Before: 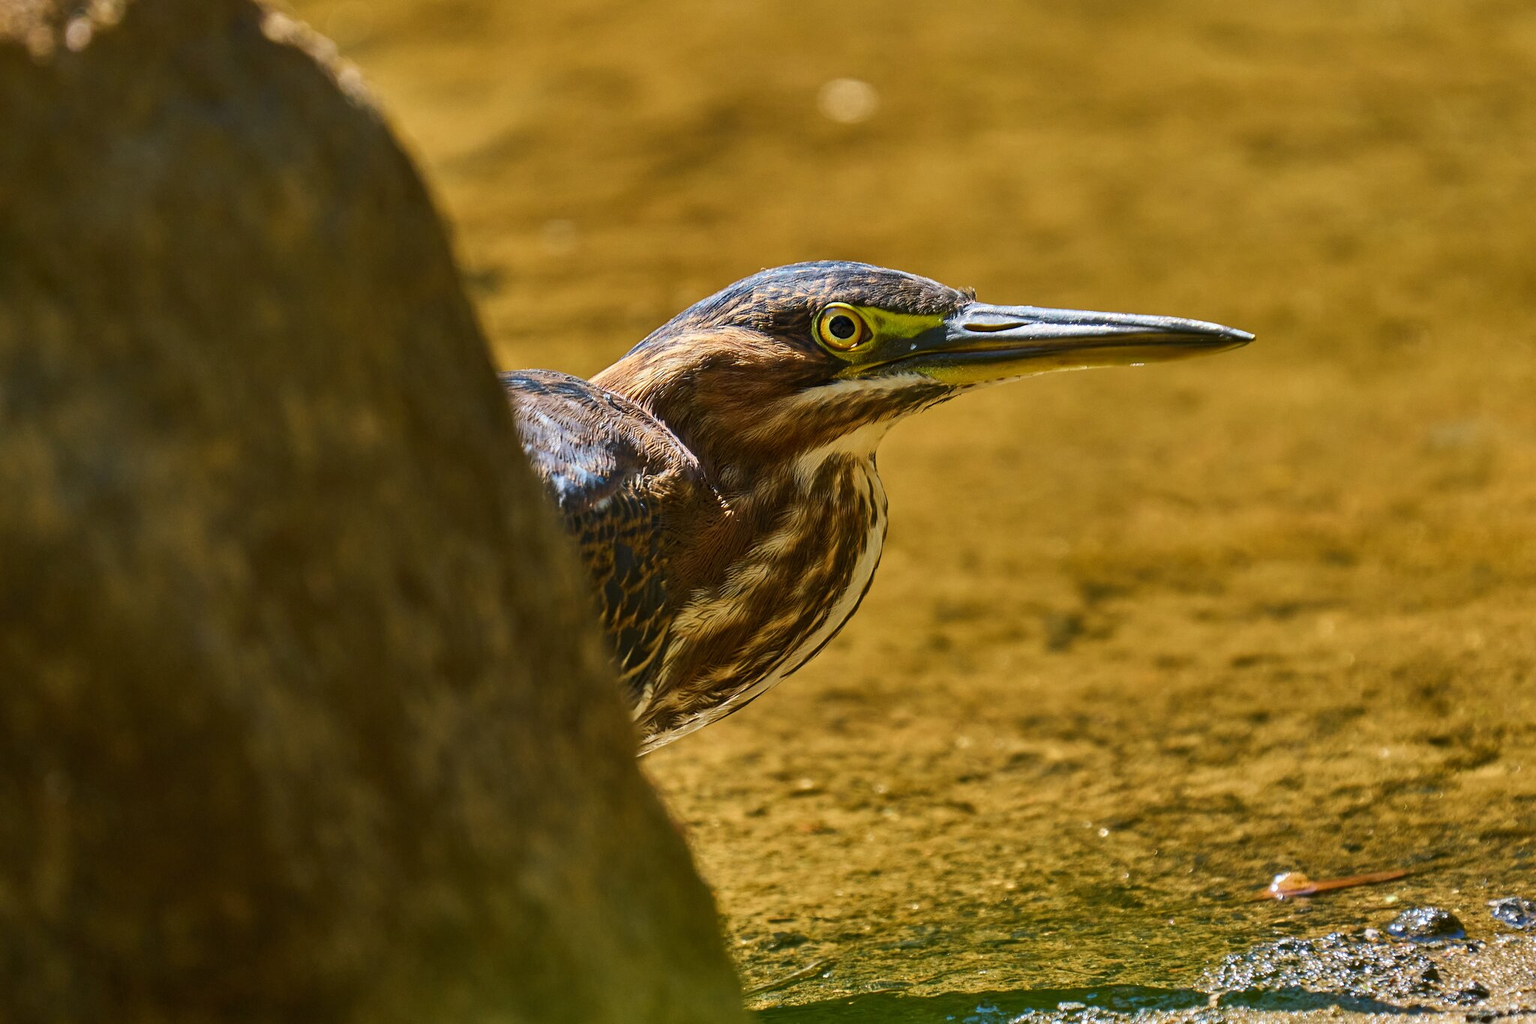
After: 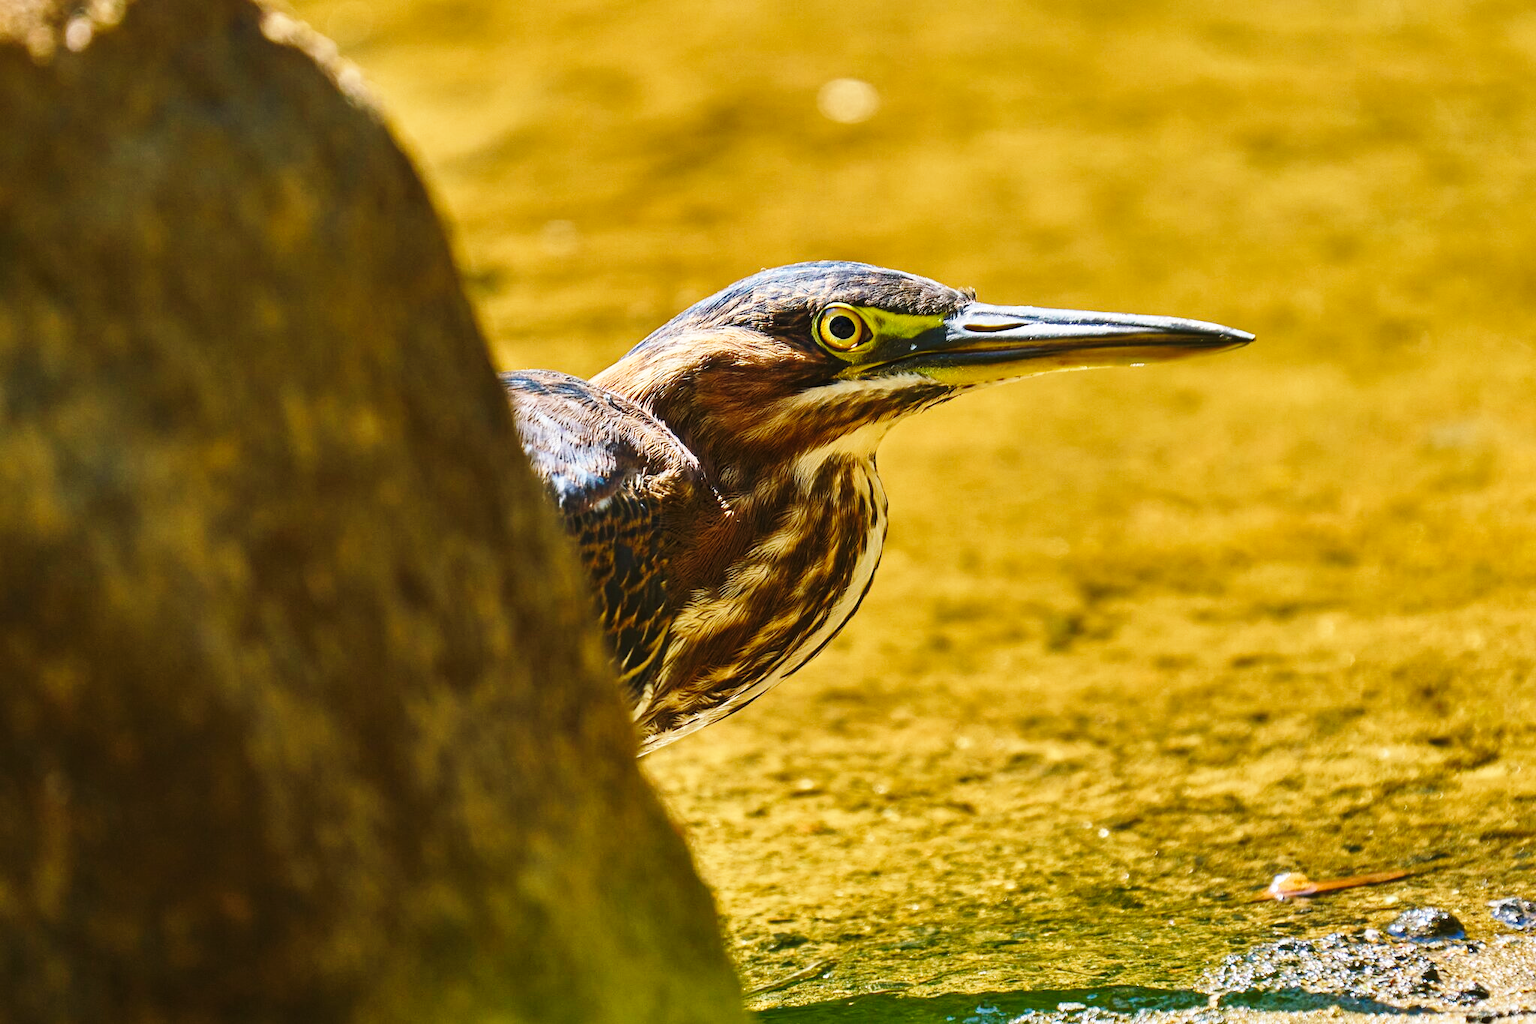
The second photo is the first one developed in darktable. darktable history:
base curve: curves: ch0 [(0, 0) (0.028, 0.03) (0.121, 0.232) (0.46, 0.748) (0.859, 0.968) (1, 1)], preserve colors none
exposure: black level correction -0.001, exposure 0.08 EV, compensate highlight preservation false
